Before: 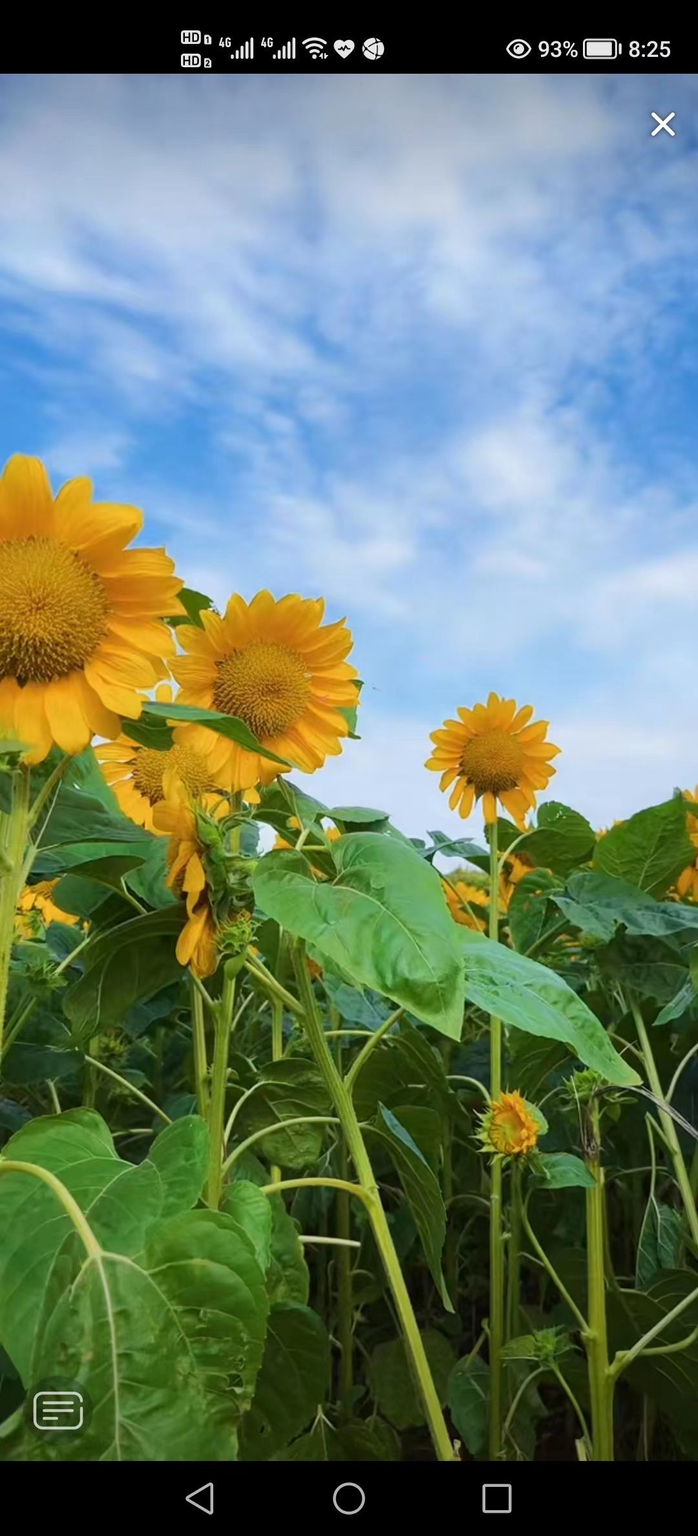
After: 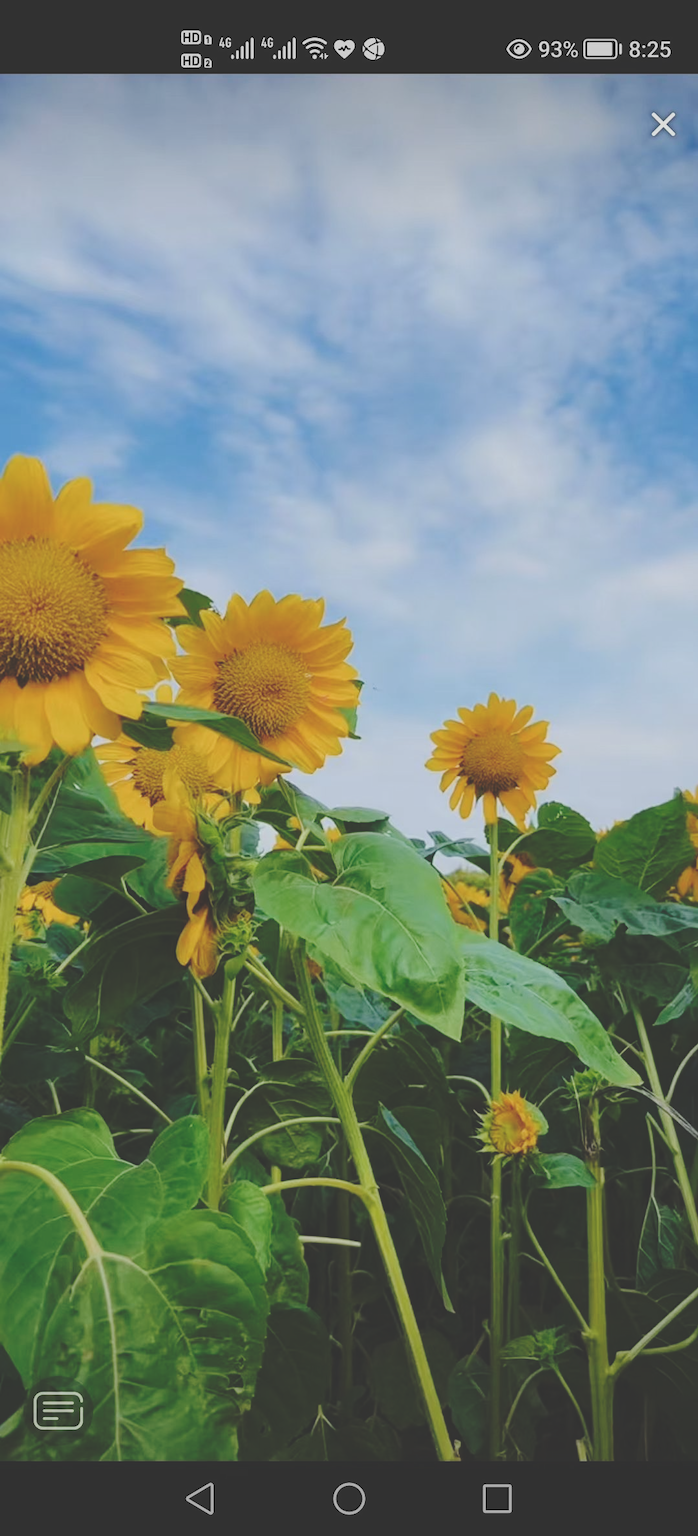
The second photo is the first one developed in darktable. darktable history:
base curve: curves: ch0 [(0, 0.024) (0.055, 0.065) (0.121, 0.166) (0.236, 0.319) (0.693, 0.726) (1, 1)], preserve colors none
contrast brightness saturation: saturation -0.05
exposure: black level correction -0.015, exposure -0.5 EV, compensate highlight preservation false
